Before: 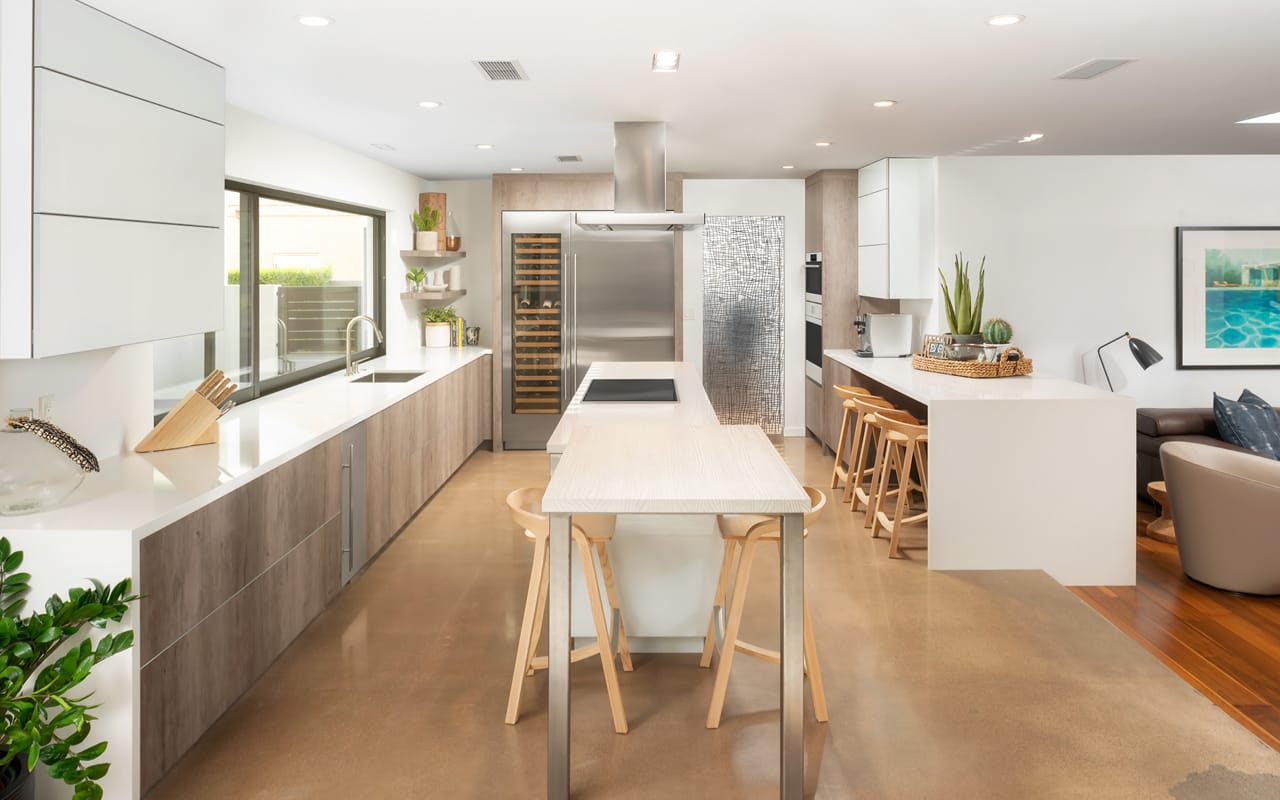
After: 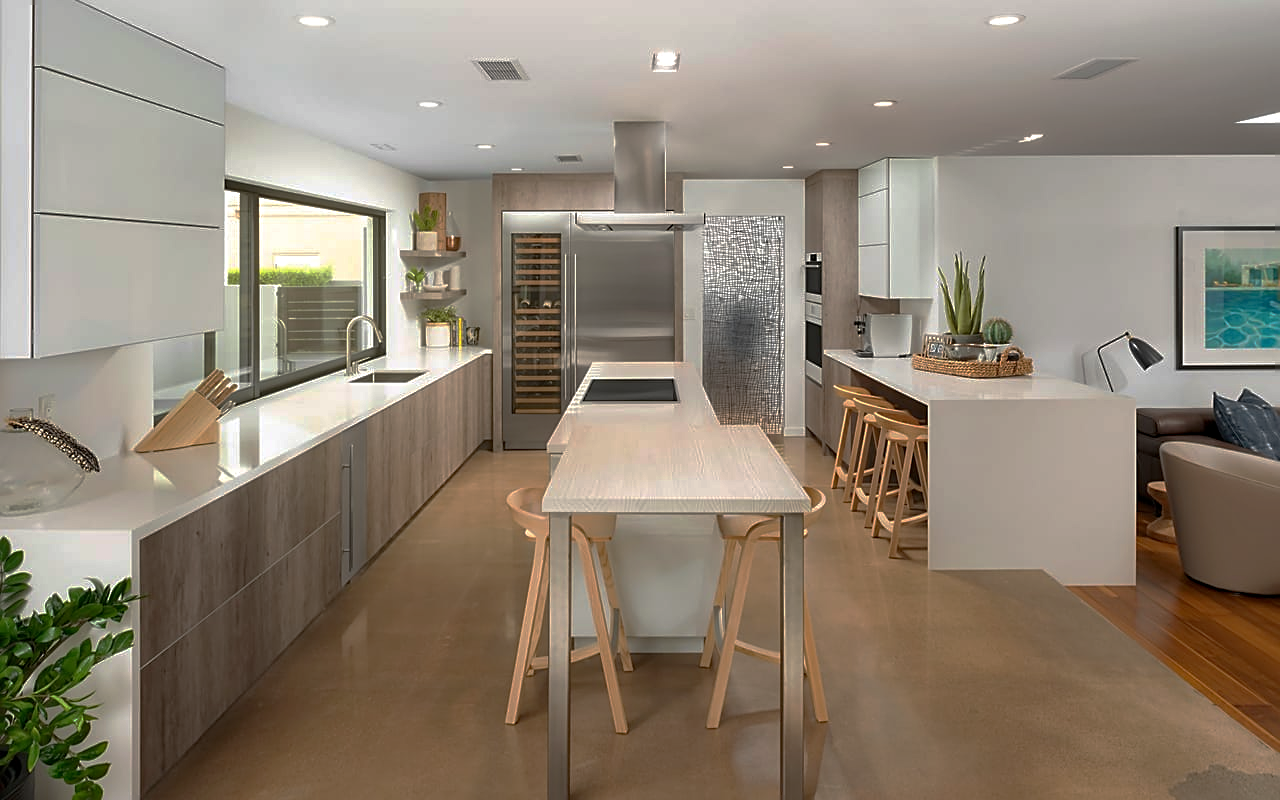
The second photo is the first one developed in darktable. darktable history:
haze removal: compatibility mode true, adaptive false
base curve: curves: ch0 [(0, 0) (0.826, 0.587) (1, 1)], preserve colors none
sharpen: on, module defaults
